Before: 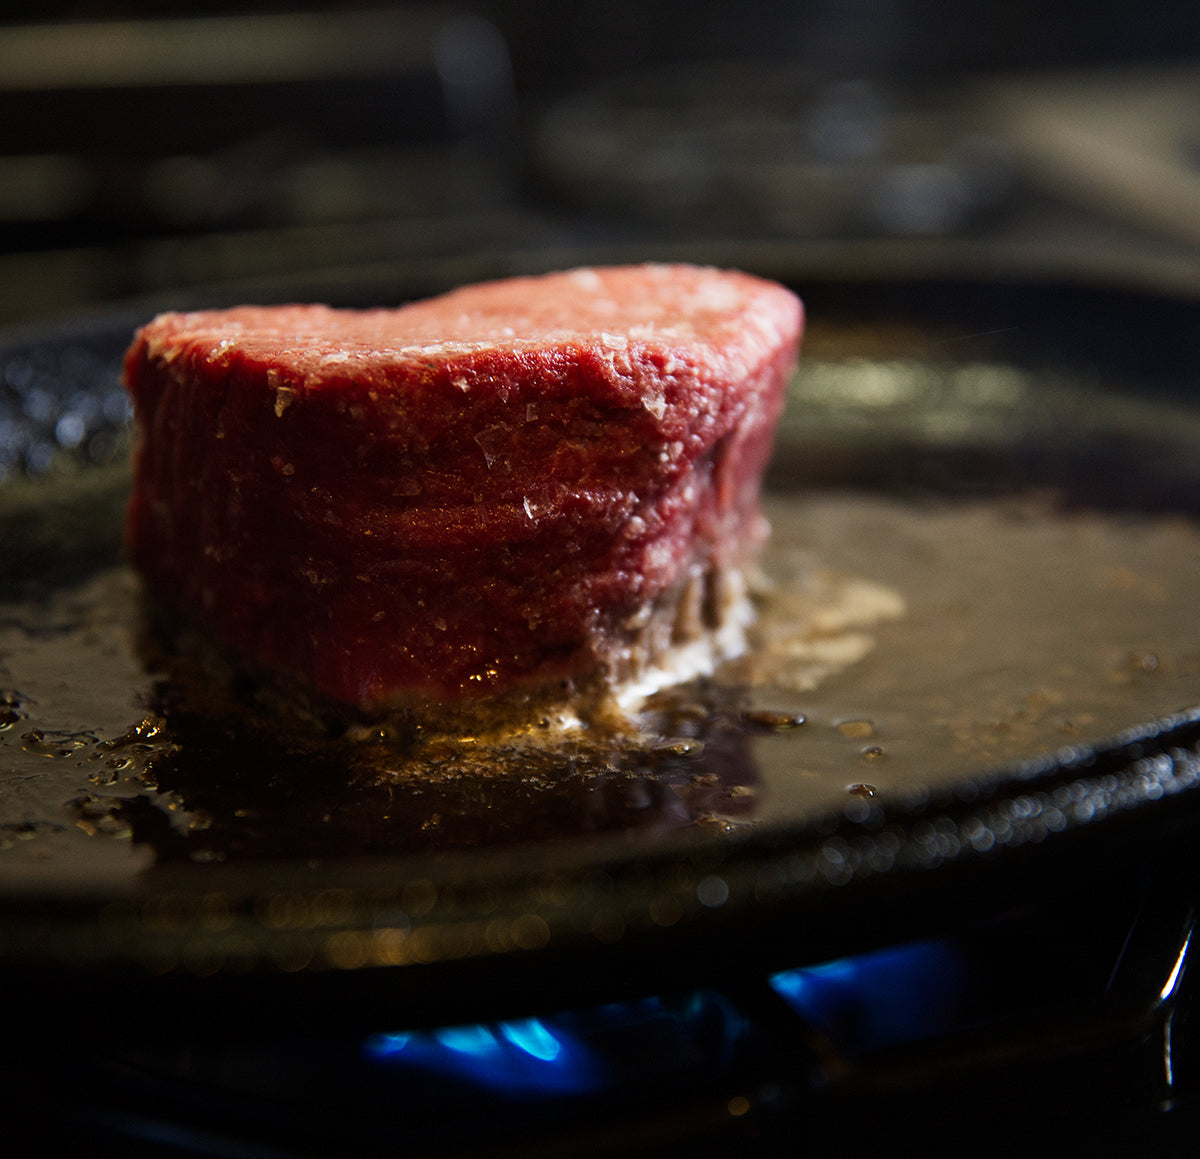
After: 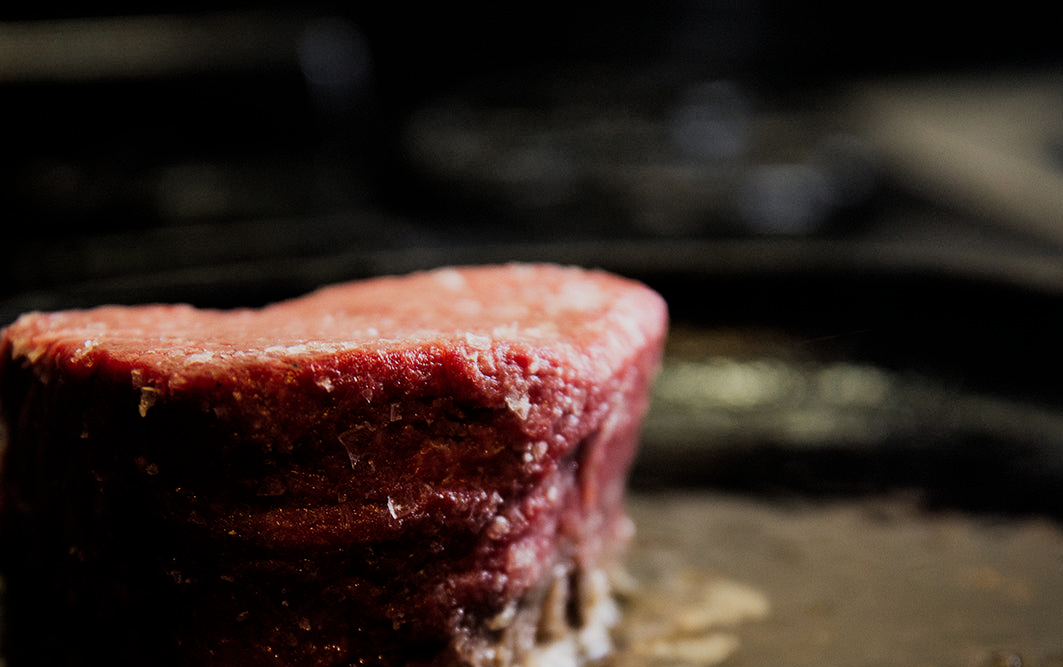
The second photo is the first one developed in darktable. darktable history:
crop and rotate: left 11.394%, bottom 42.394%
exposure: compensate exposure bias true, compensate highlight preservation false
filmic rgb: black relative exposure -7.76 EV, white relative exposure 4.45 EV, hardness 3.75, latitude 49.1%, contrast 1.1
